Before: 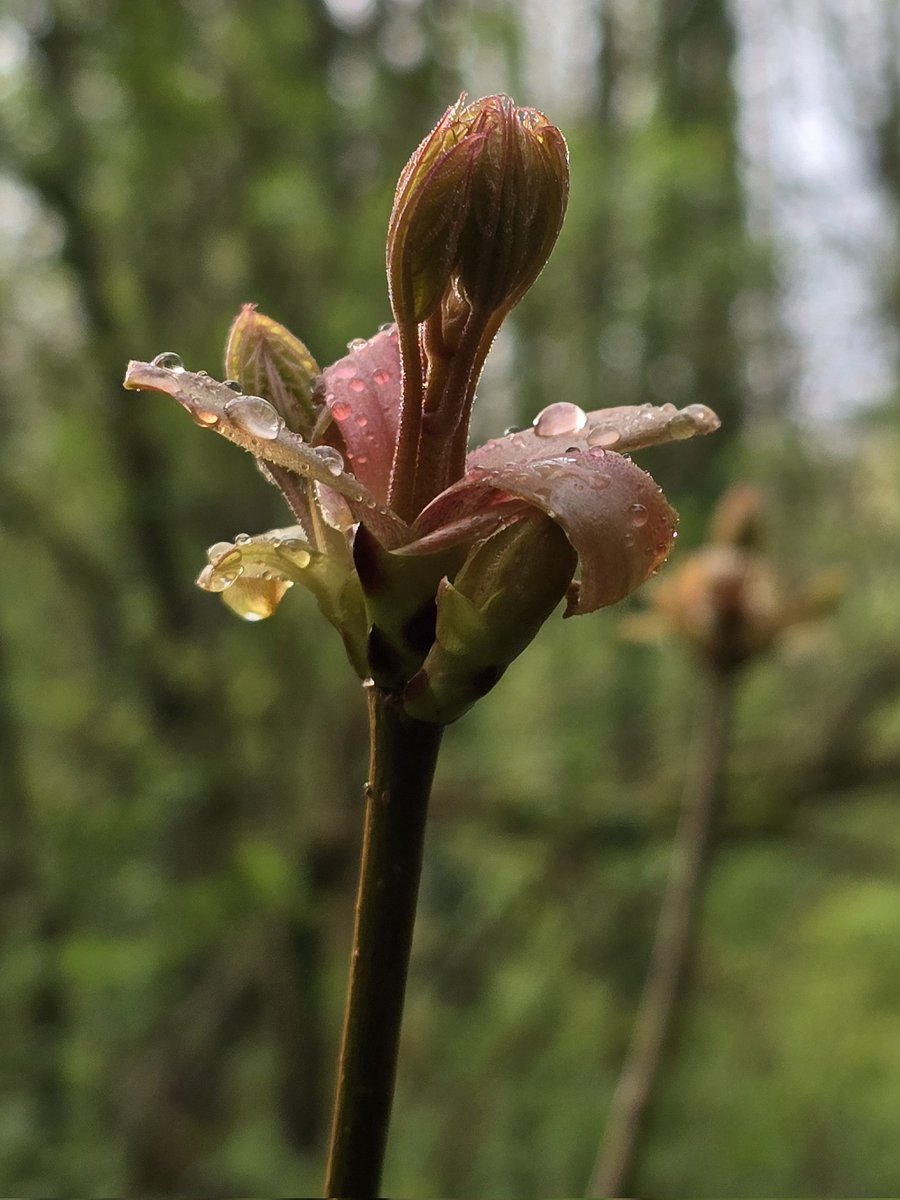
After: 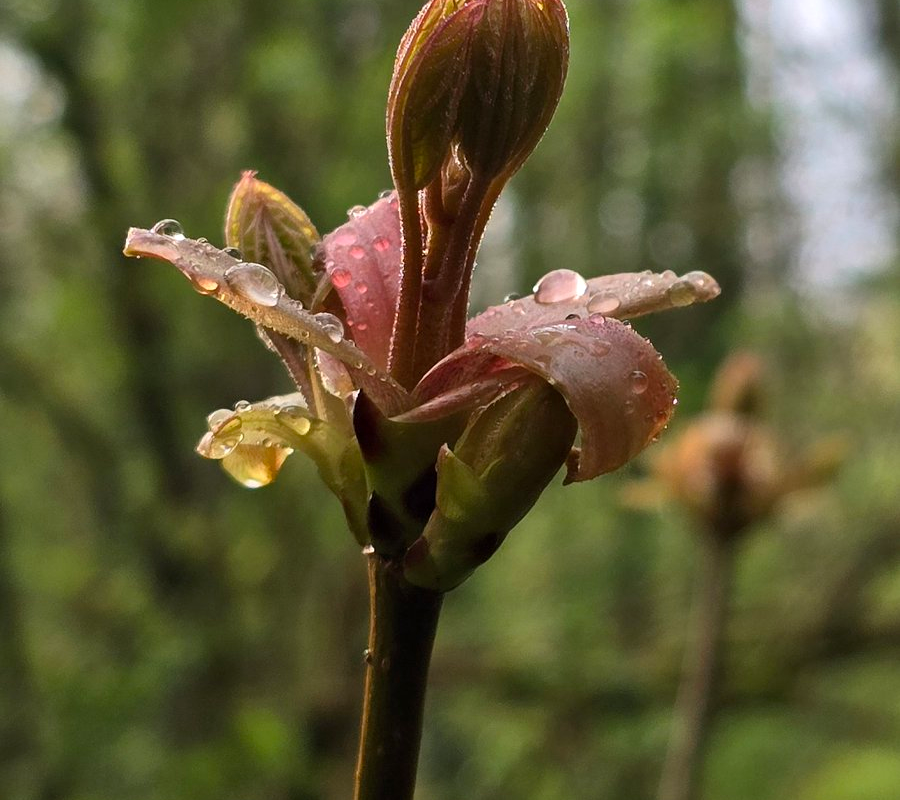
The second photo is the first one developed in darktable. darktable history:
crop: top 11.166%, bottom 22.168%
contrast equalizer: octaves 7, y [[0.6 ×6], [0.55 ×6], [0 ×6], [0 ×6], [0 ×6]], mix 0.15
